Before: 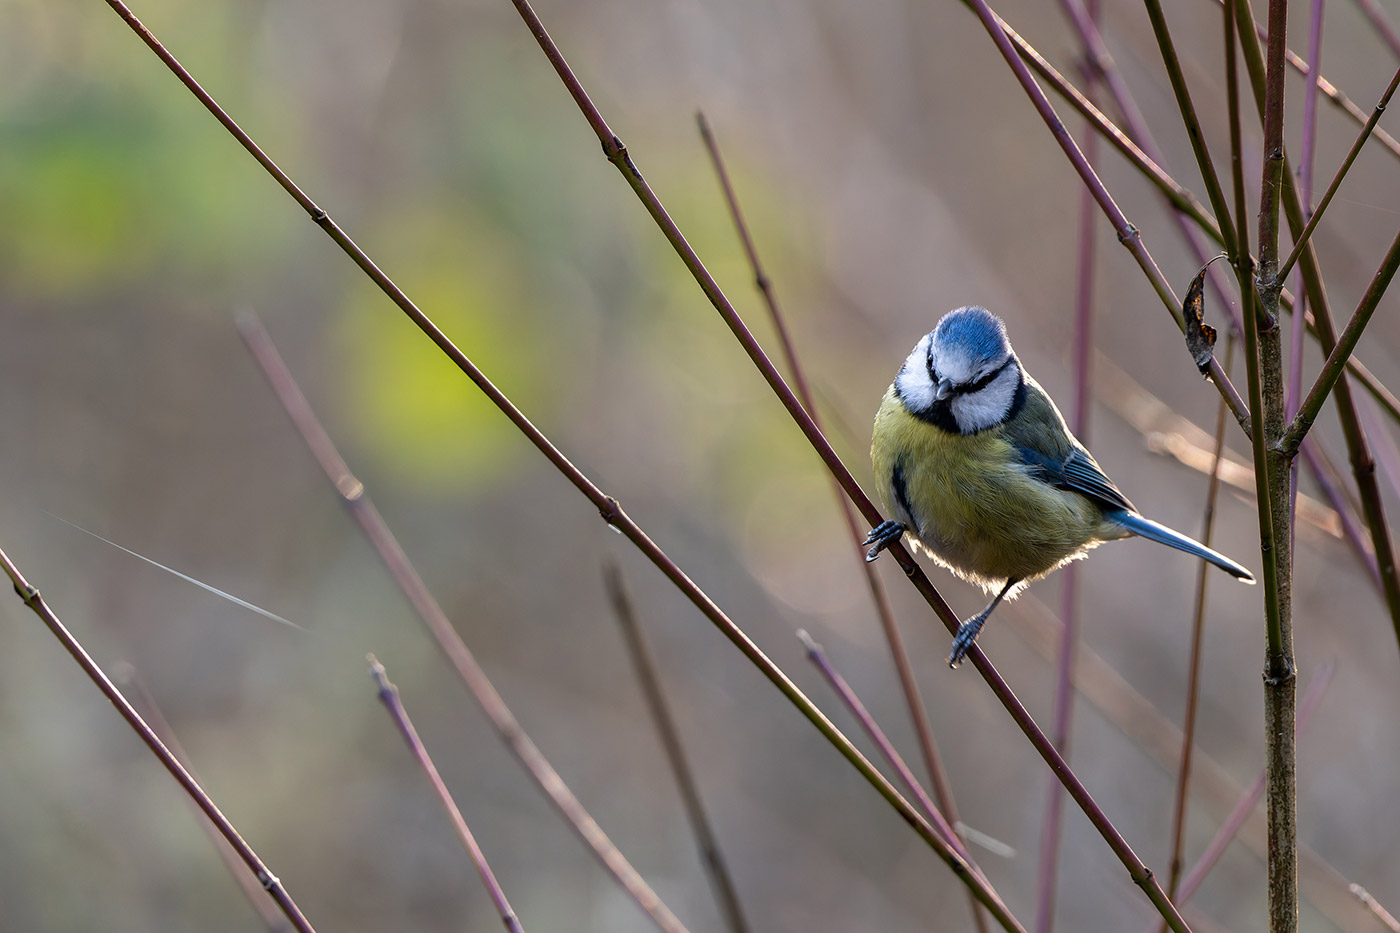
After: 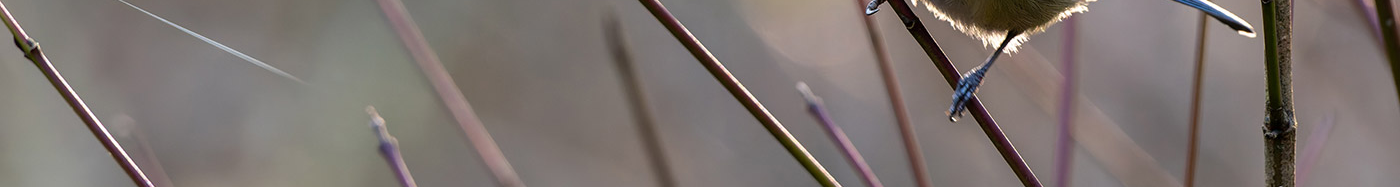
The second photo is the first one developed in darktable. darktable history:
crop and rotate: top 58.743%, bottom 21.173%
